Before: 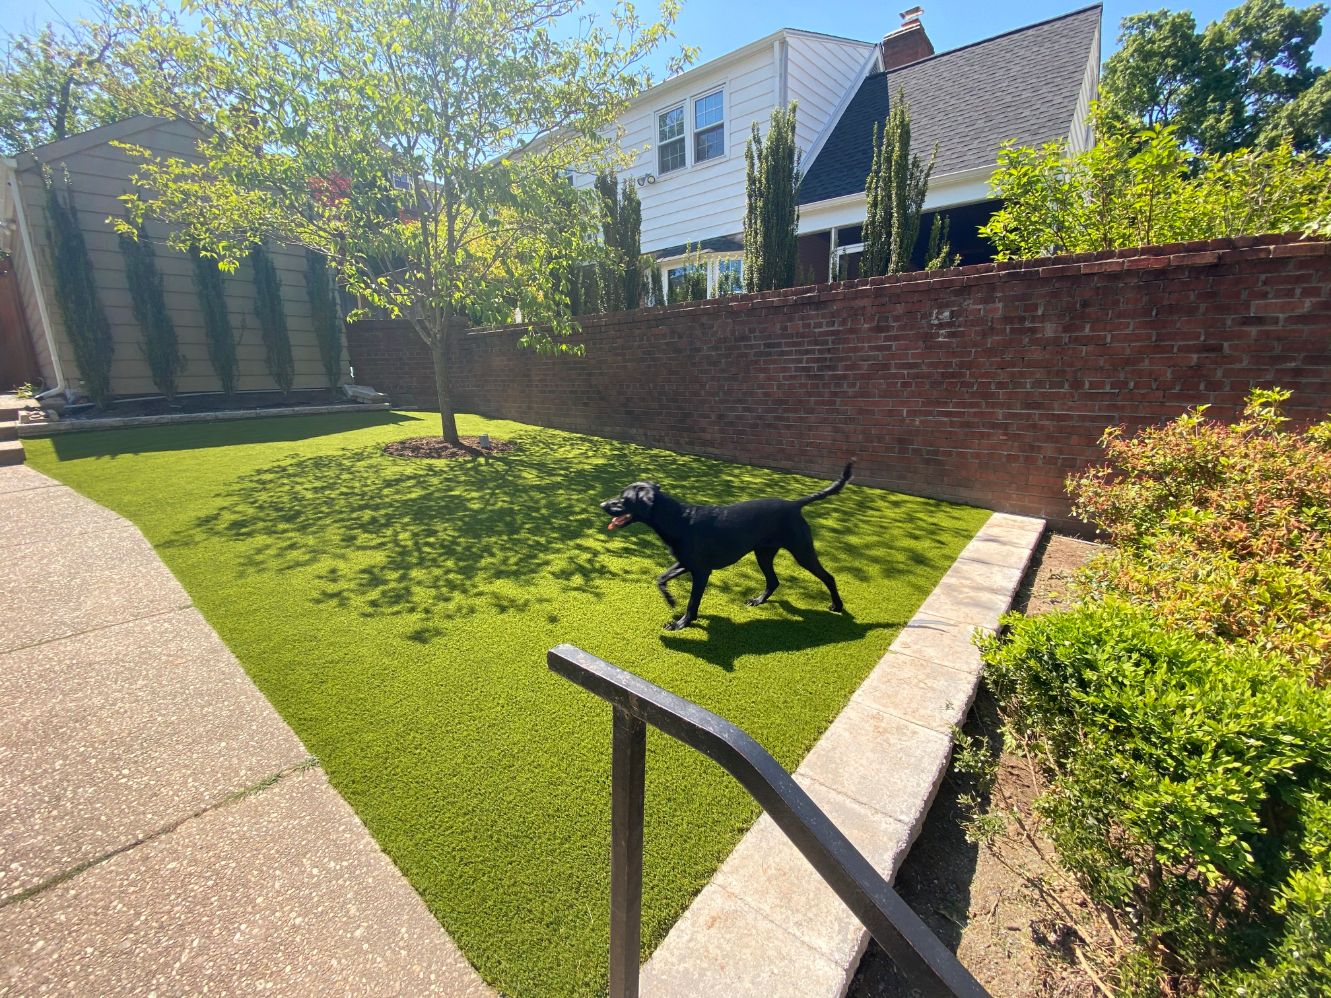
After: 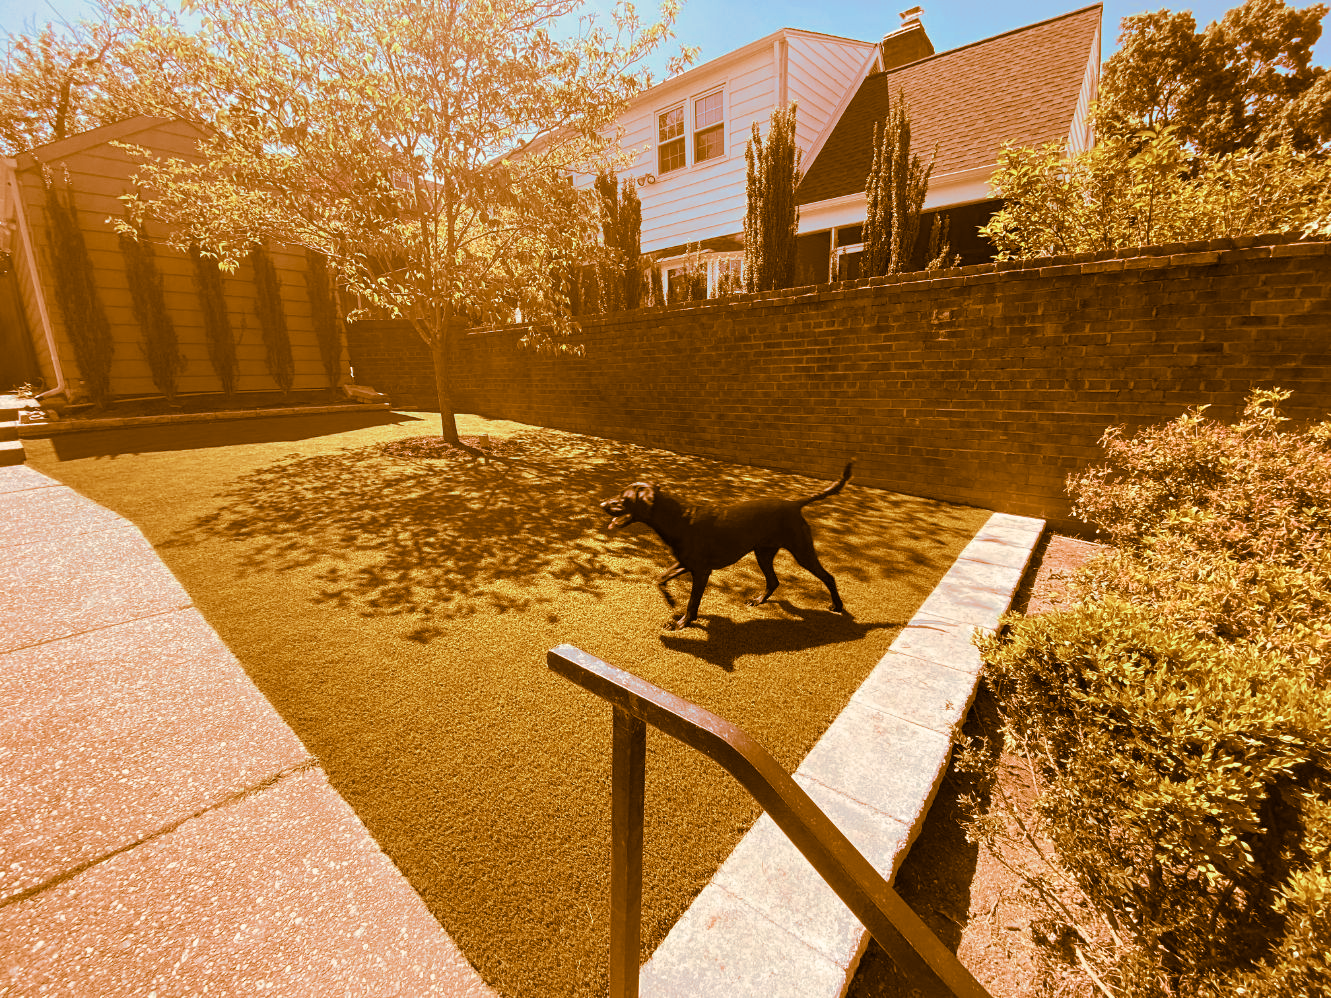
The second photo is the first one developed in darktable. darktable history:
color contrast: blue-yellow contrast 0.7
split-toning: shadows › hue 26°, shadows › saturation 0.92, highlights › hue 40°, highlights › saturation 0.92, balance -63, compress 0%
